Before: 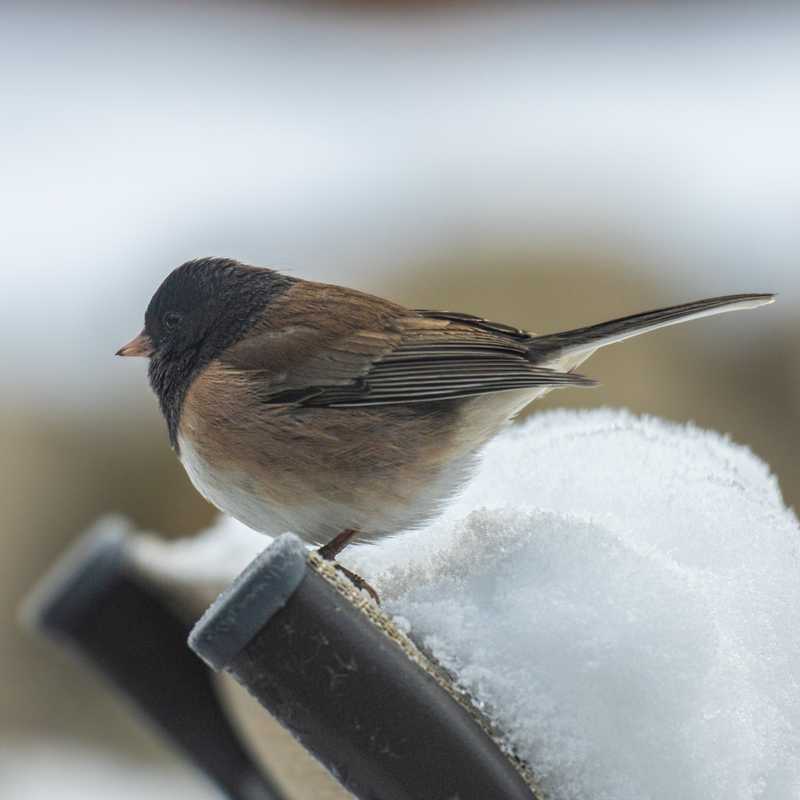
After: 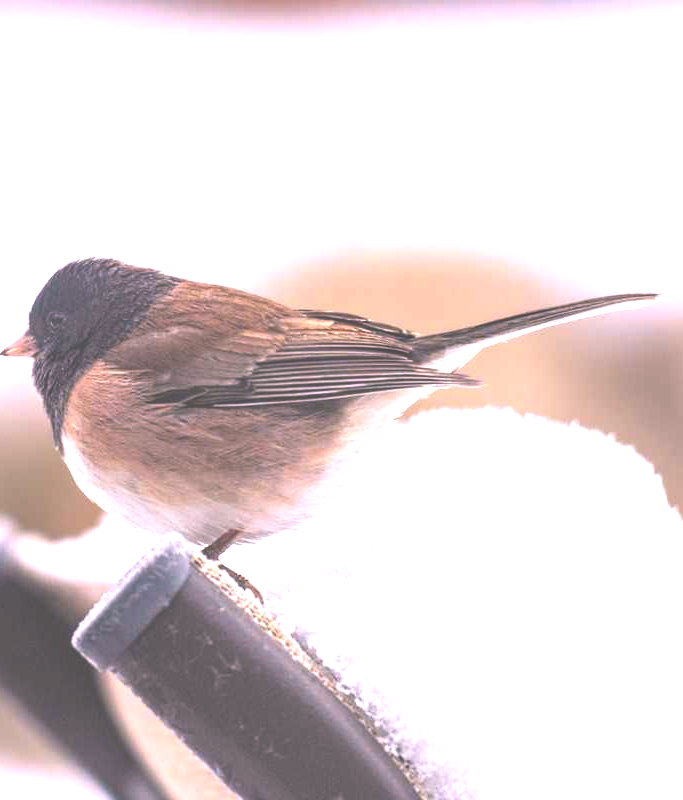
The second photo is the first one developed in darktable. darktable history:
exposure: black level correction -0.023, exposure 1.397 EV, compensate highlight preservation false
white balance: red 1.188, blue 1.11
crop and rotate: left 14.584%
